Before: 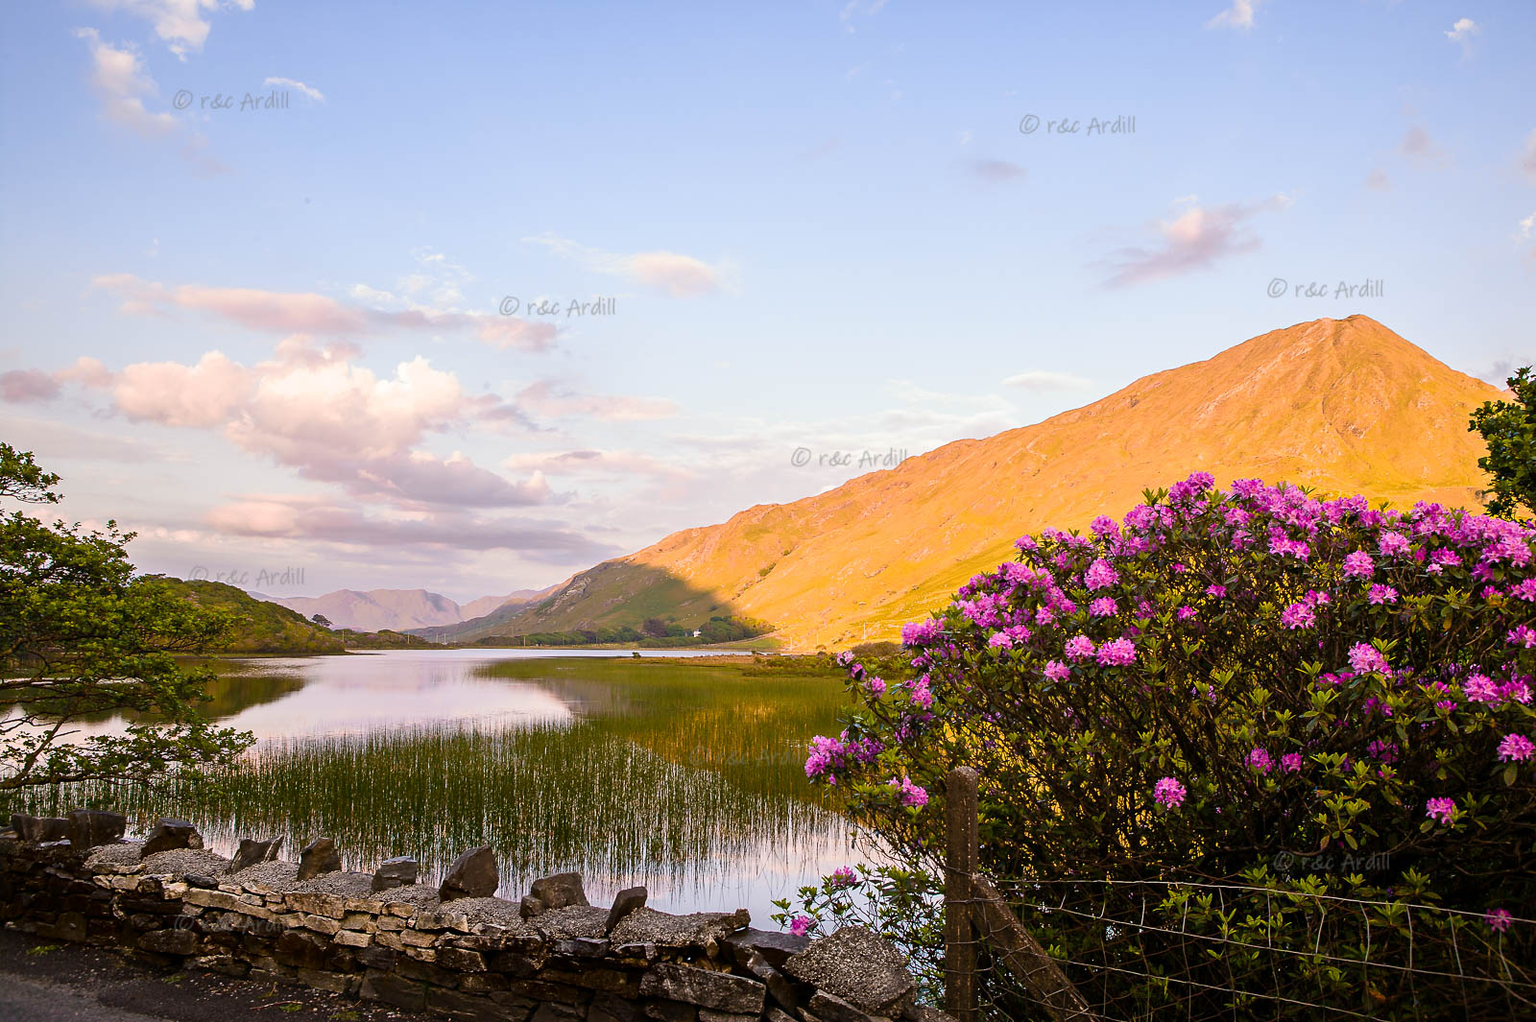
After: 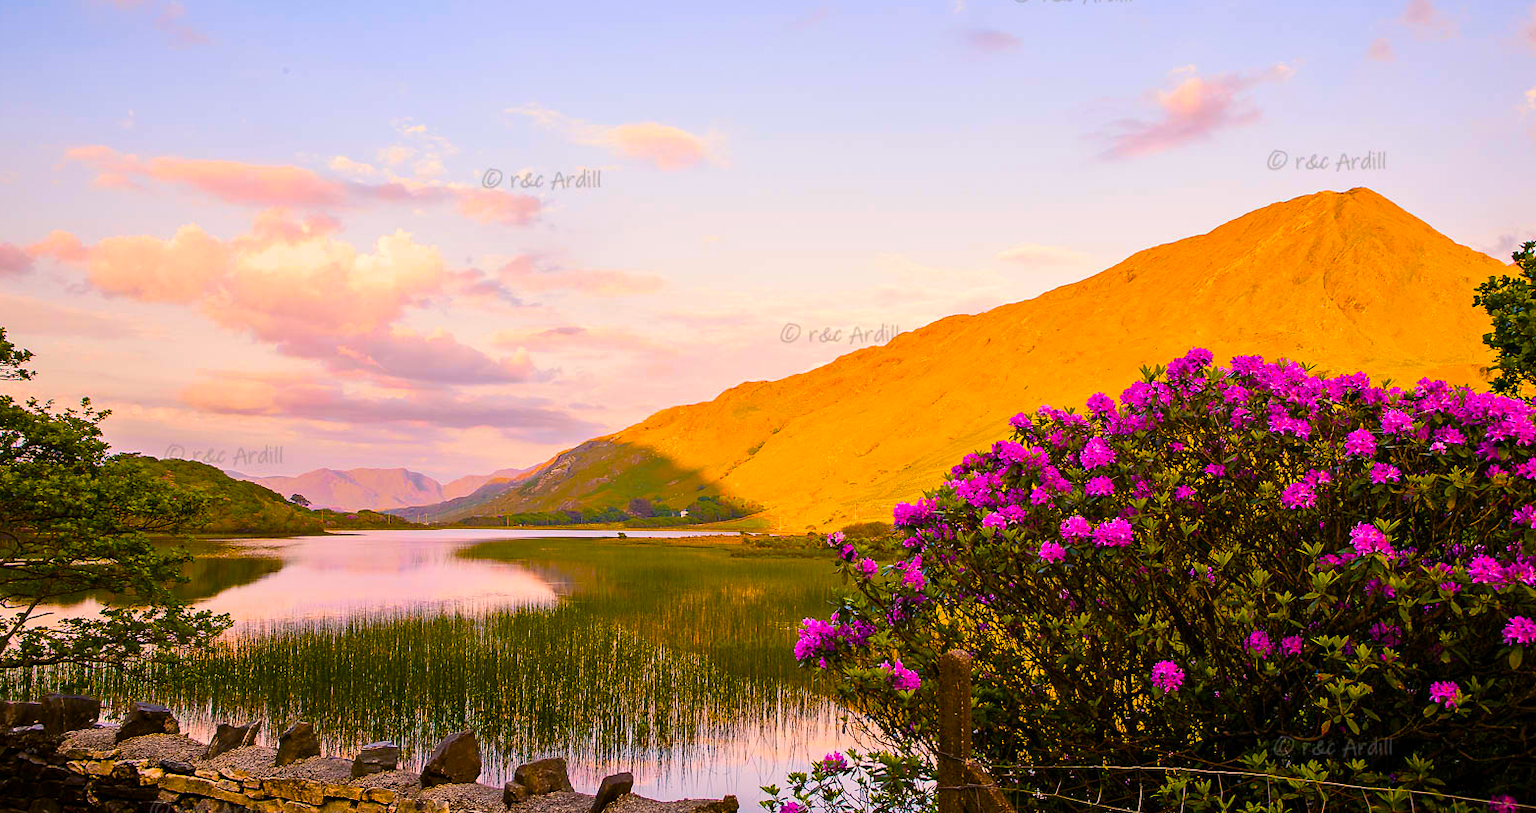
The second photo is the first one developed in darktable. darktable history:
crop and rotate: left 1.88%, top 12.877%, right 0.295%, bottom 9.241%
color balance rgb: shadows lift › chroma 1.592%, shadows lift › hue 259.02°, highlights gain › chroma 3.151%, highlights gain › hue 56.77°, perceptual saturation grading › global saturation 98.807%, global vibrance 20%
